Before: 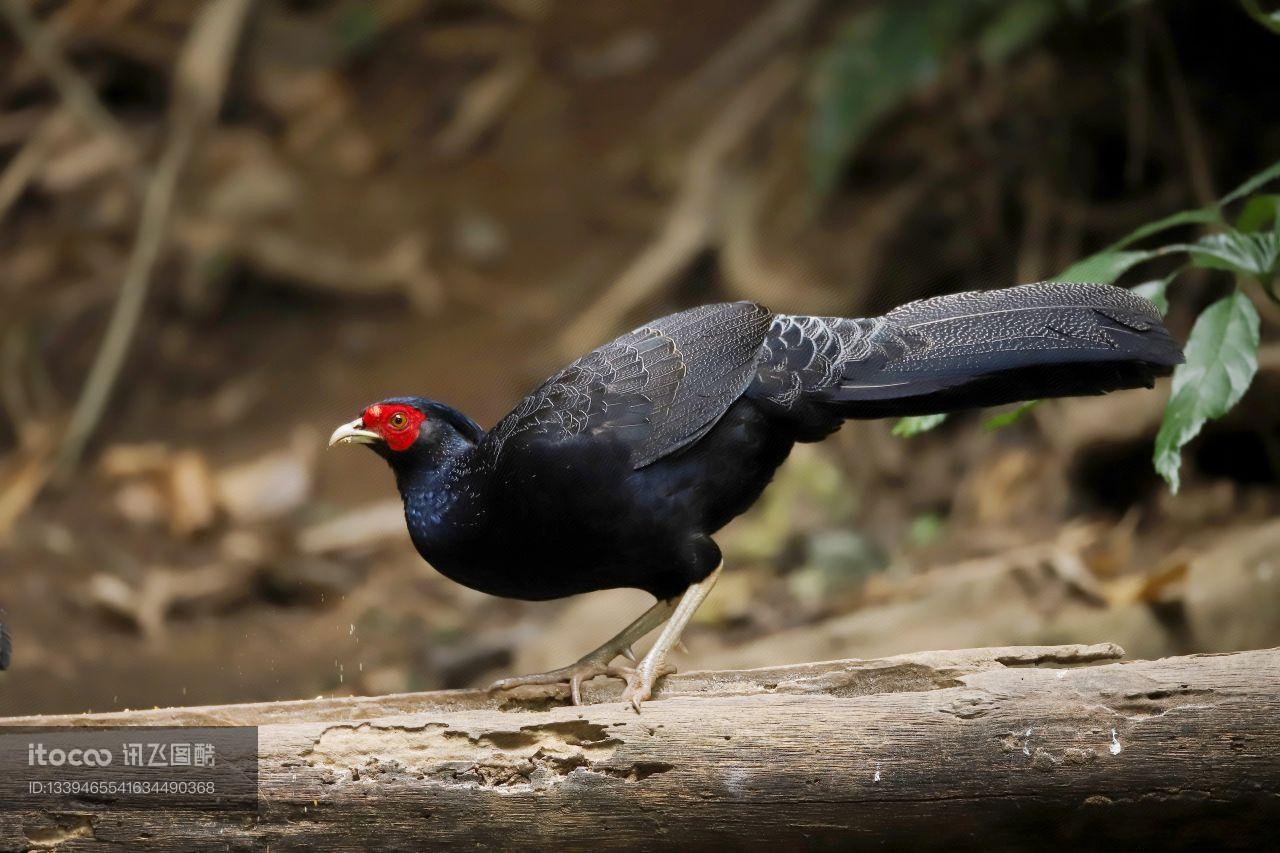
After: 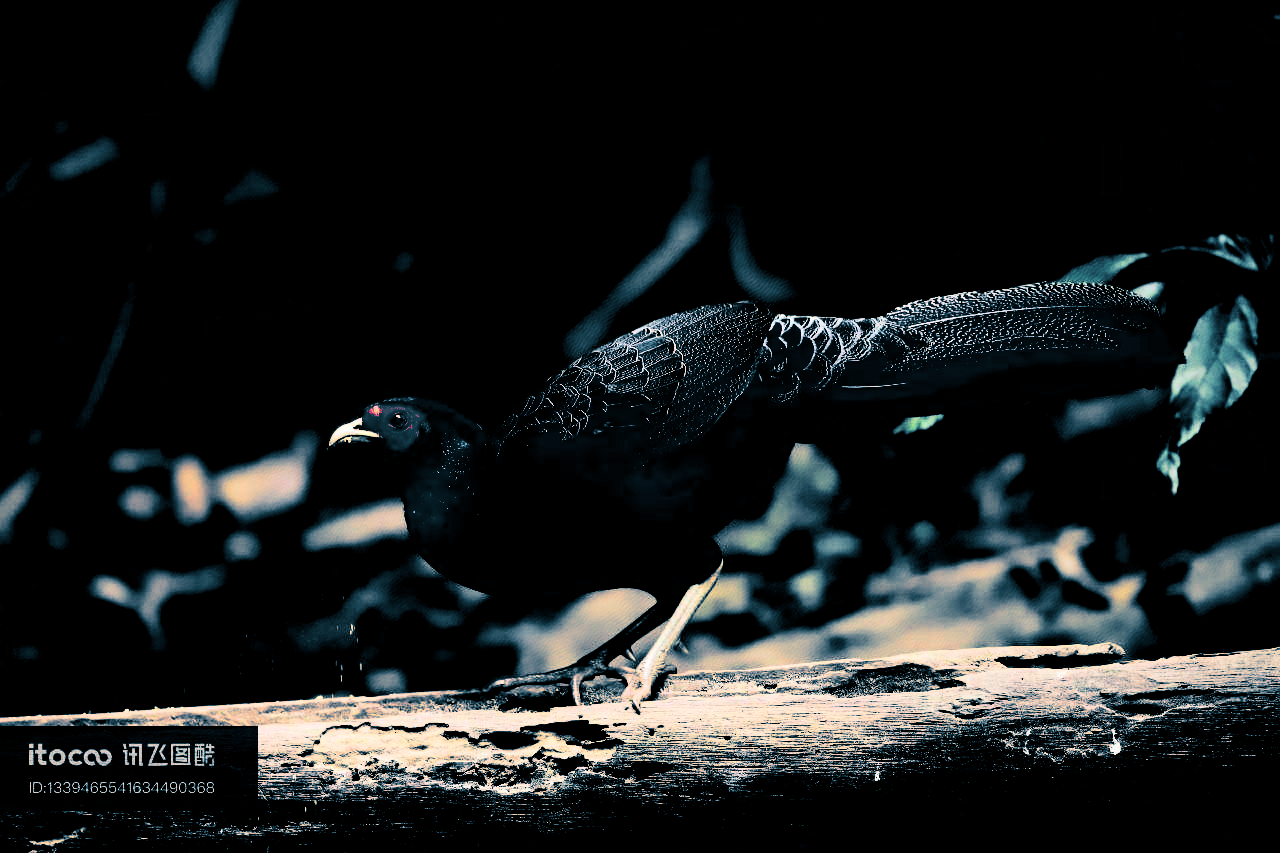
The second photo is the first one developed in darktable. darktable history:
color contrast: blue-yellow contrast 0.7
contrast brightness saturation: contrast 0.77, brightness -1, saturation 1
split-toning: shadows › hue 212.4°, balance -70
